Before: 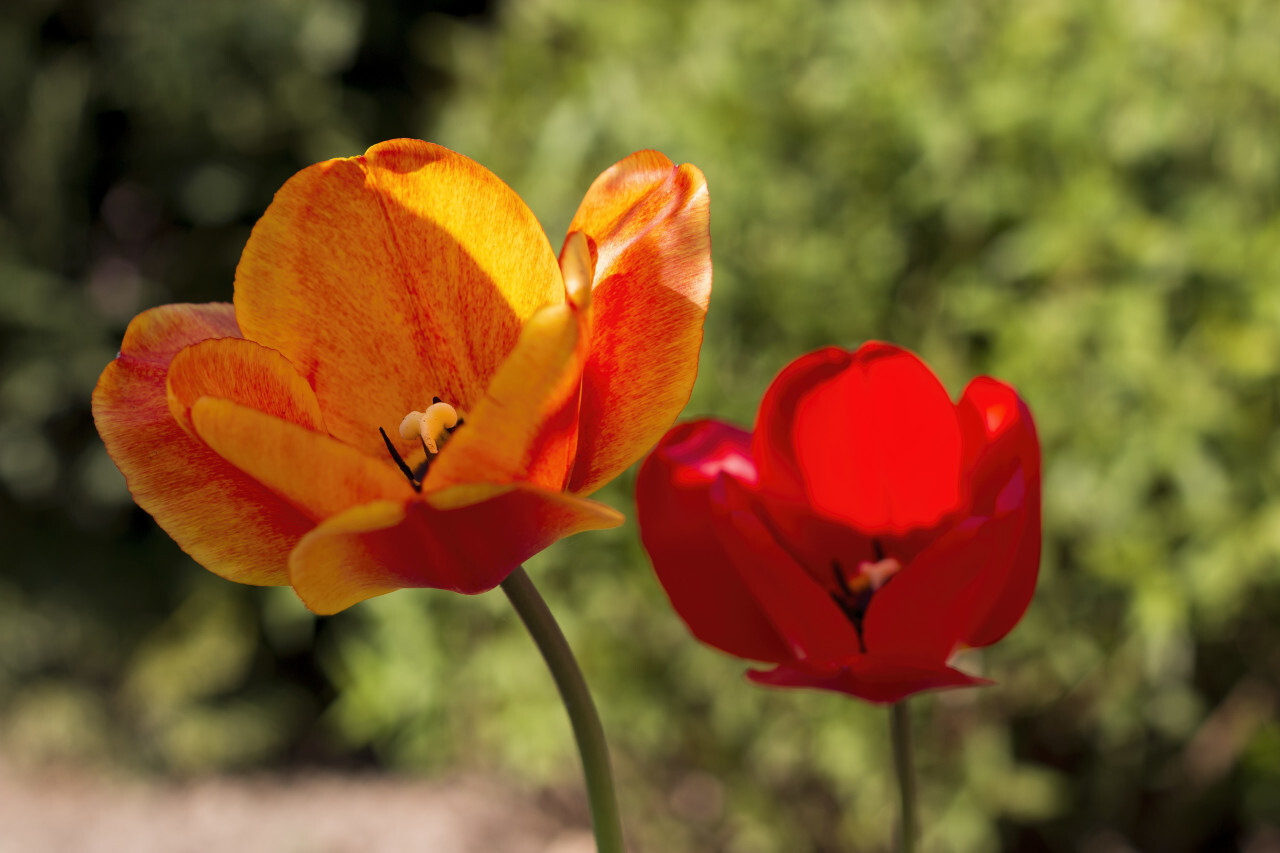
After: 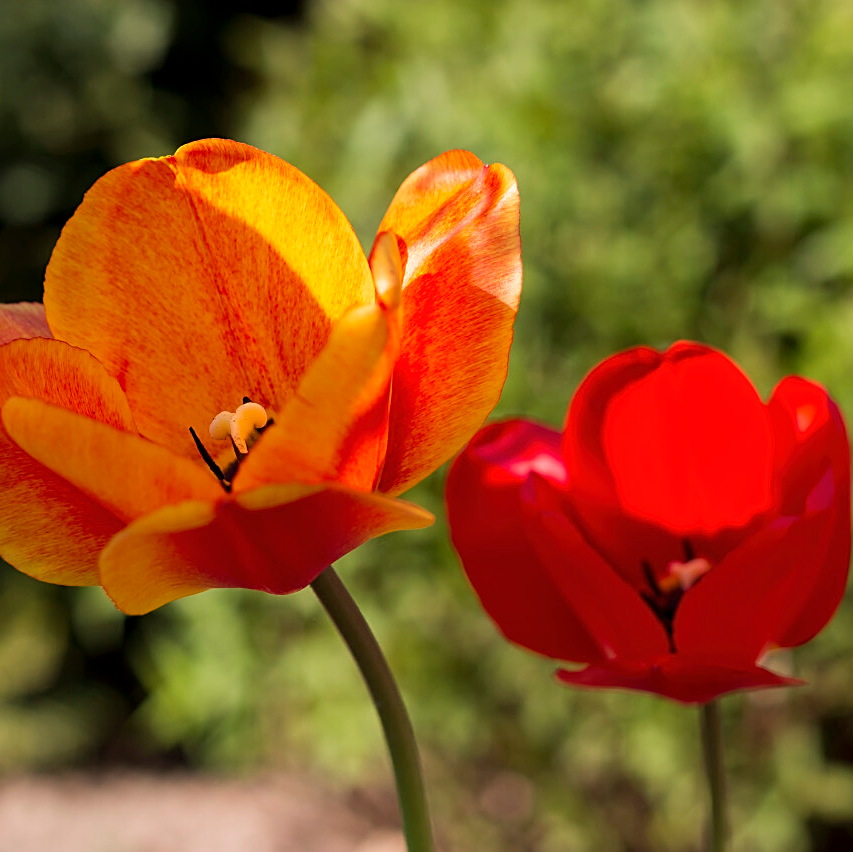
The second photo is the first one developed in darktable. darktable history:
crop and rotate: left 14.855%, right 18.477%
sharpen: on, module defaults
